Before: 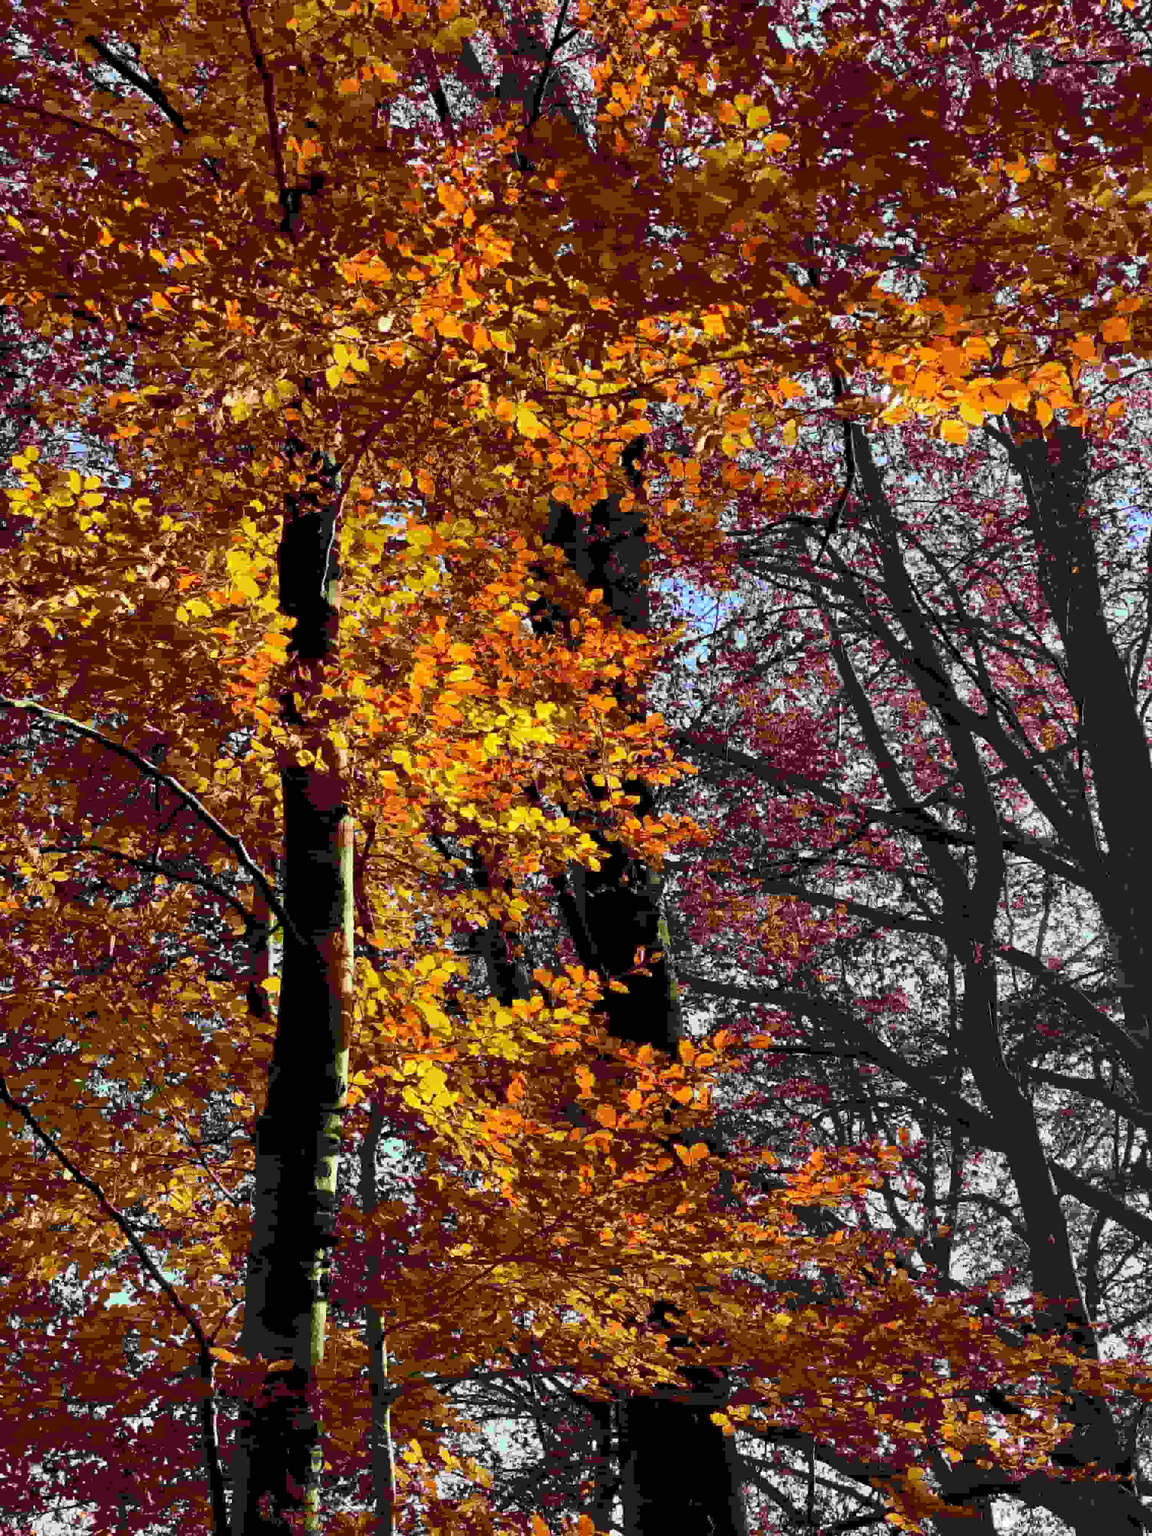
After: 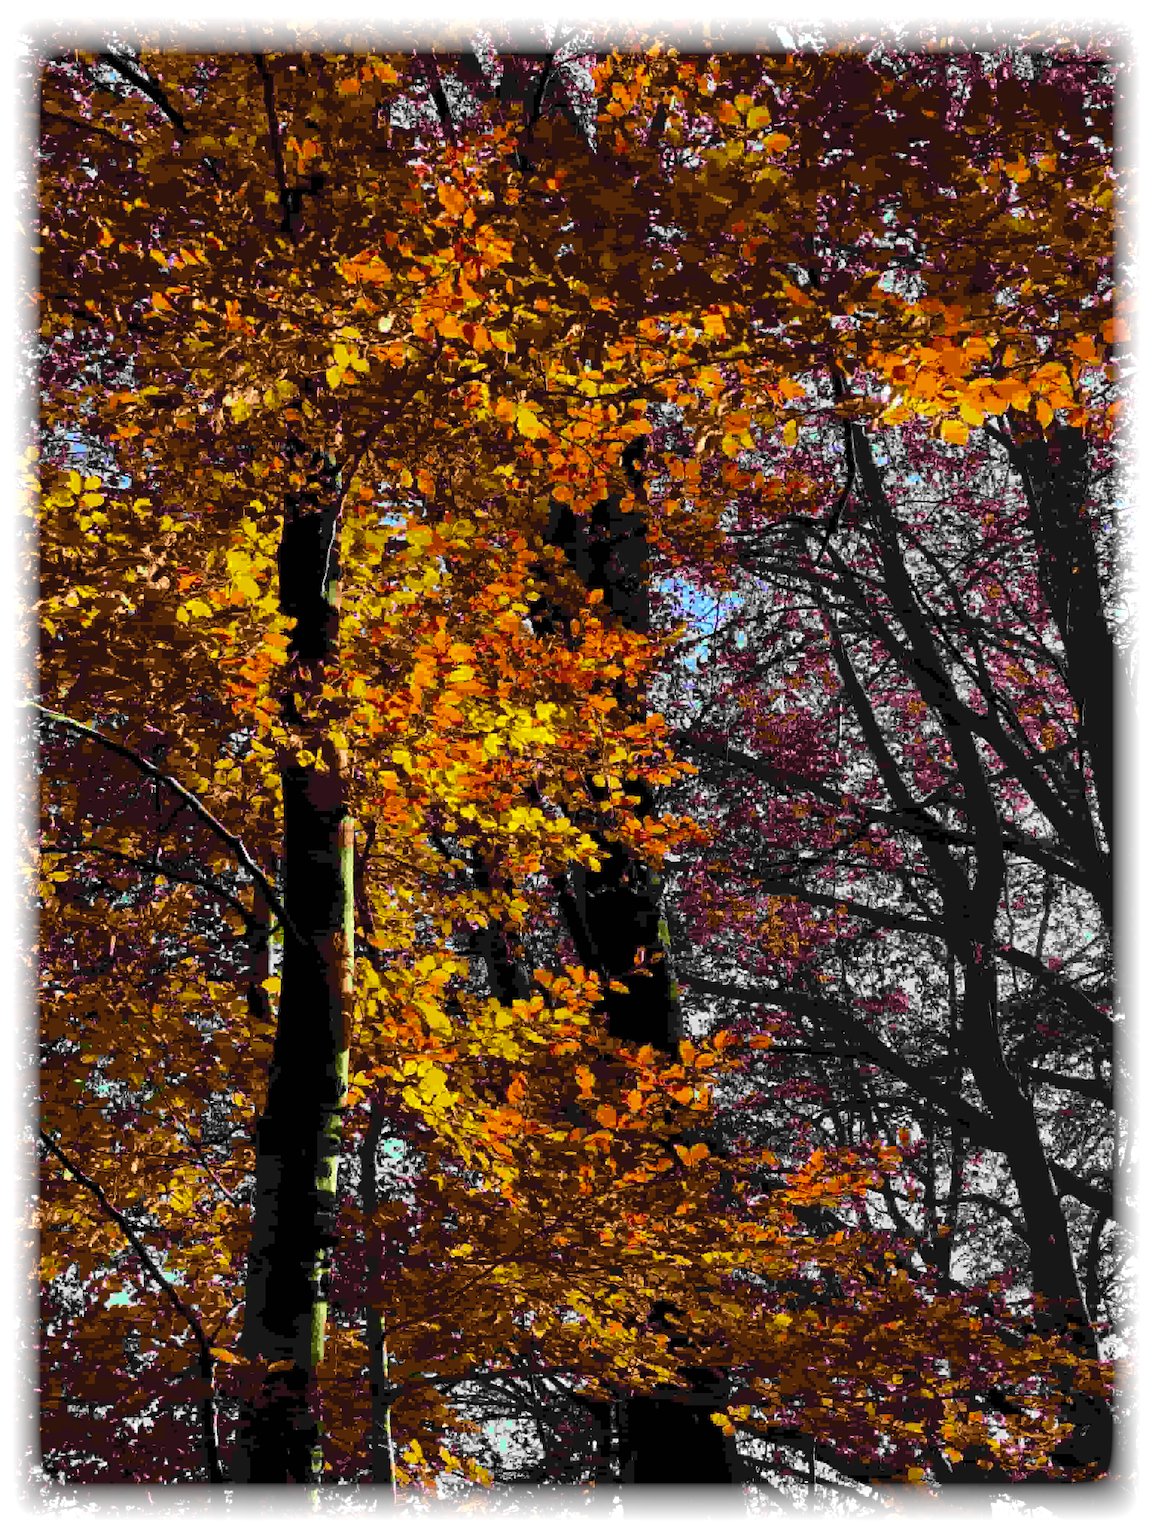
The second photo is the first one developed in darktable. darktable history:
levels: mode automatic, black 0.023%, white 99.97%, levels [0.062, 0.494, 0.925]
vignetting: fall-off start 93%, fall-off radius 5%, brightness 1, saturation -0.49, automatic ratio true, width/height ratio 1.332, shape 0.04, unbound false
exposure: black level correction -0.016, exposure -1.018 EV, compensate highlight preservation false
color balance rgb: perceptual saturation grading › global saturation 30%, global vibrance 10%
